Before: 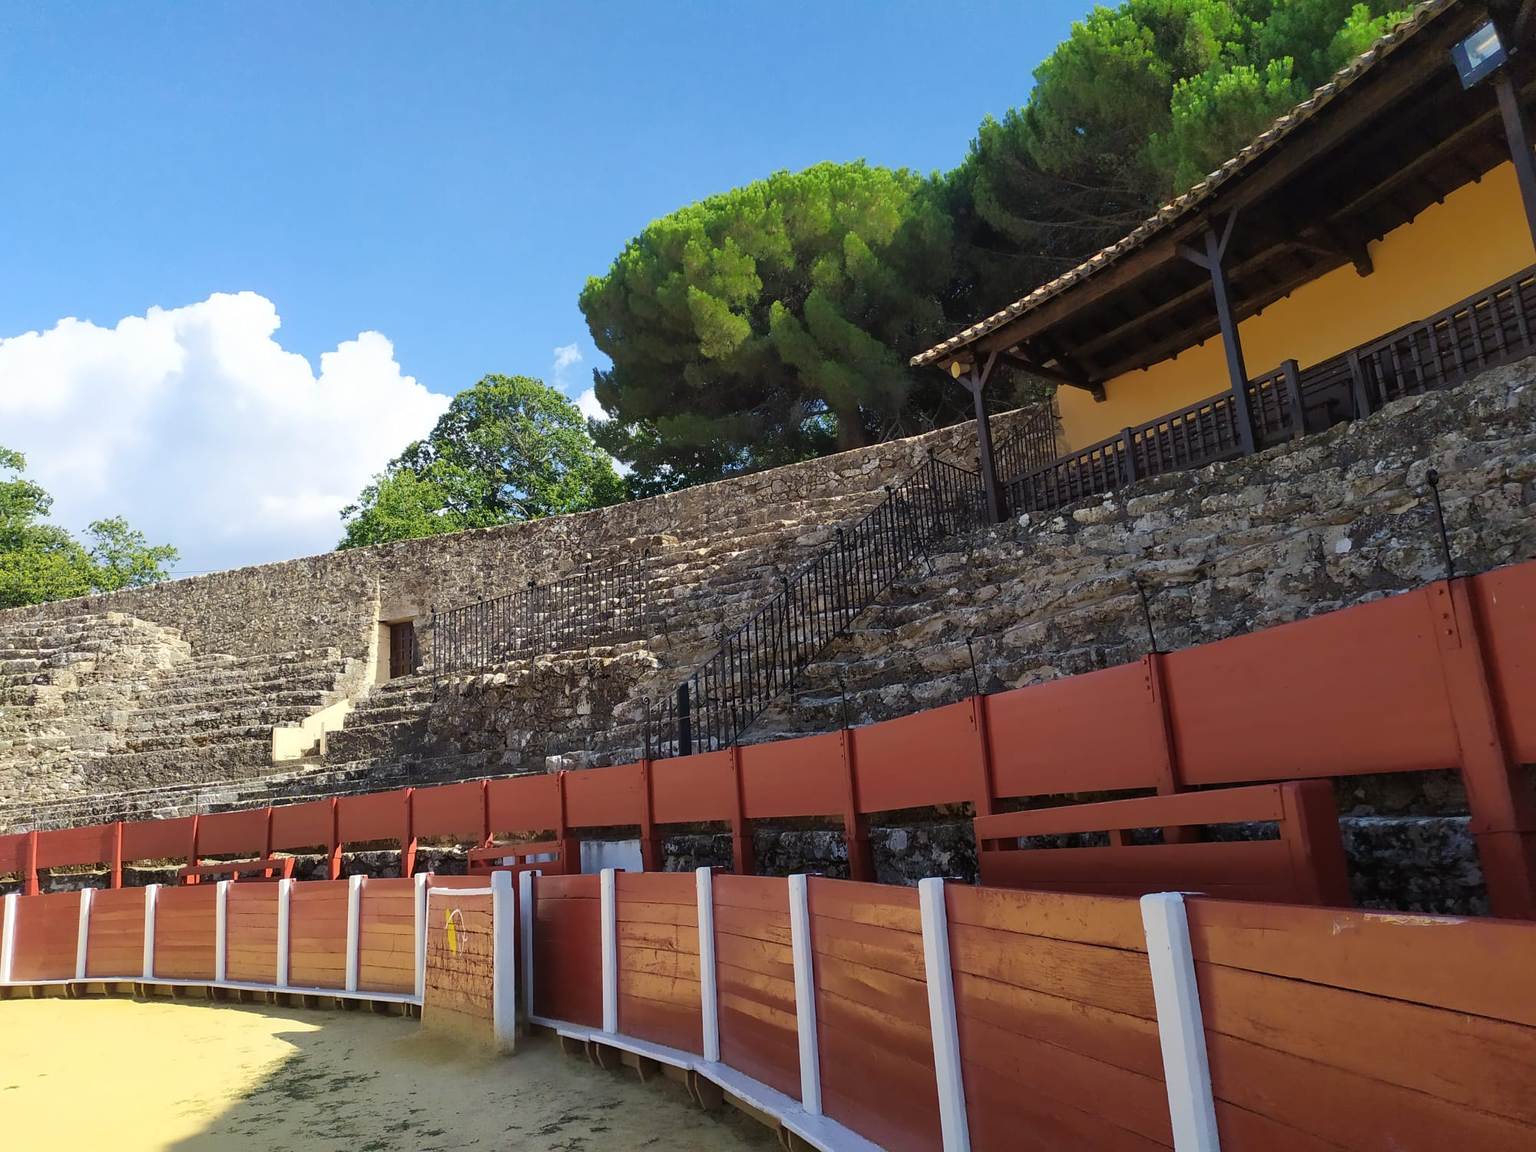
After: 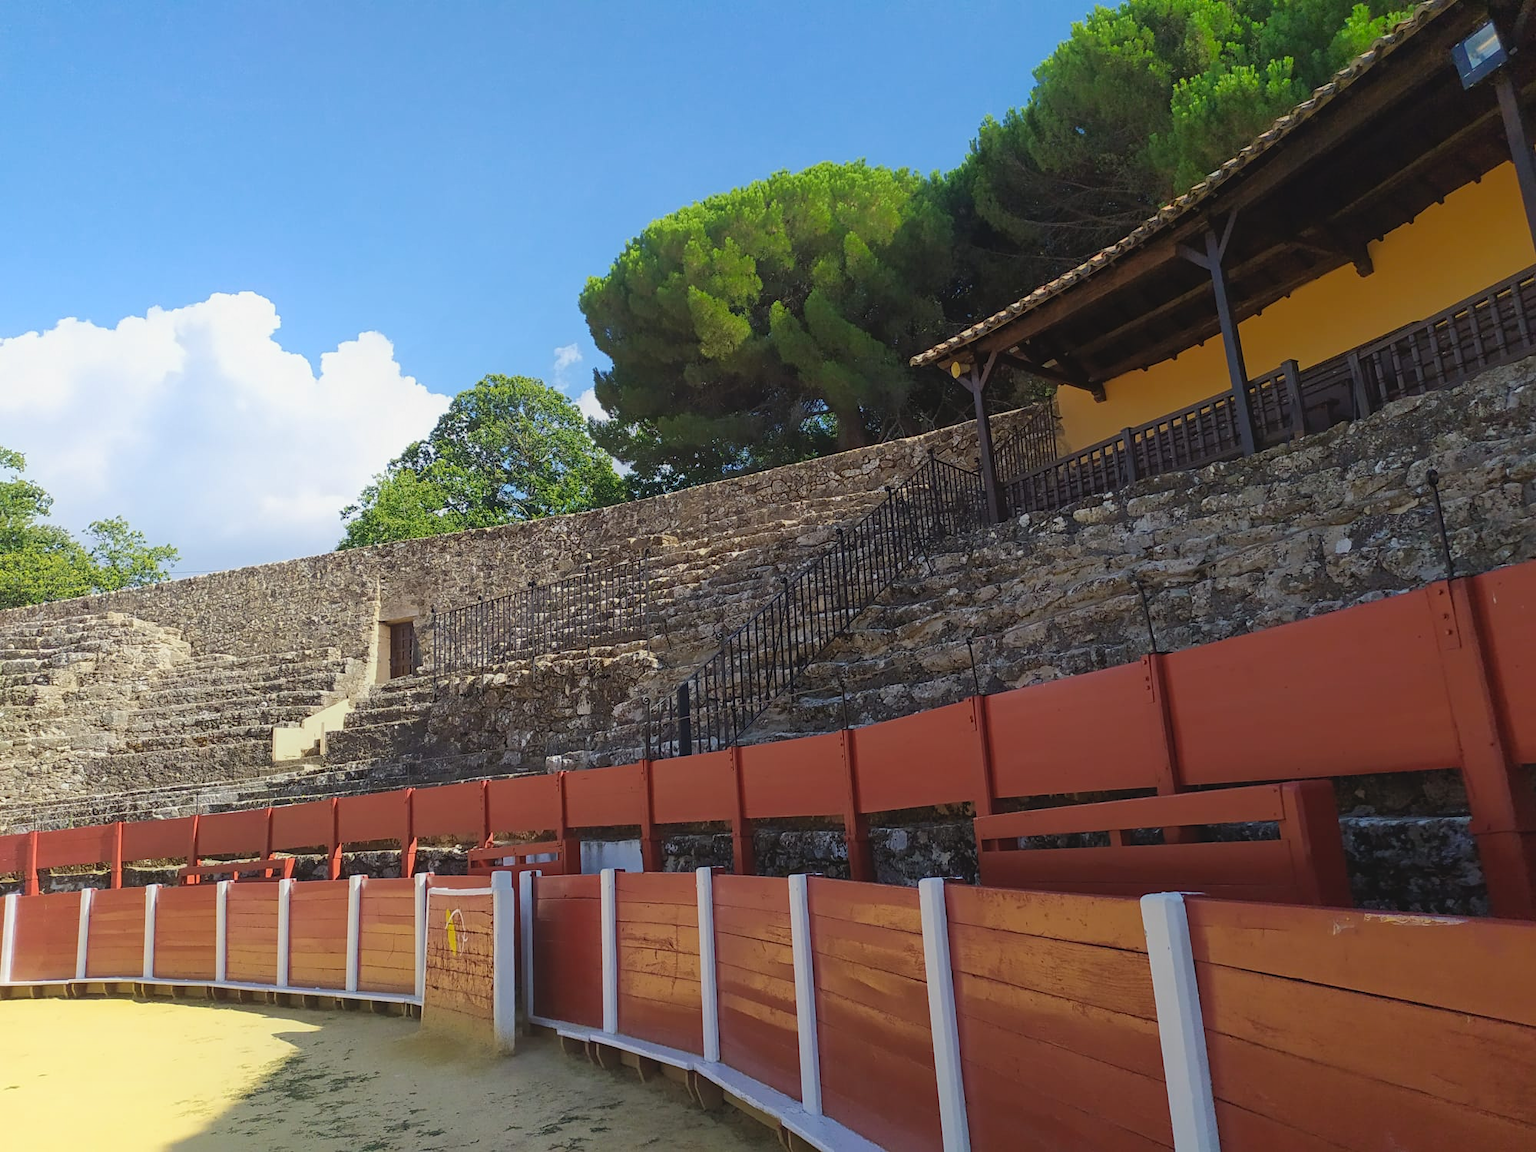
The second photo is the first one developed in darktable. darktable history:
contrast equalizer: y [[0.439, 0.44, 0.442, 0.457, 0.493, 0.498], [0.5 ×6], [0.5 ×6], [0 ×6], [0 ×6]]
exposure: compensate exposure bias true, compensate highlight preservation false
